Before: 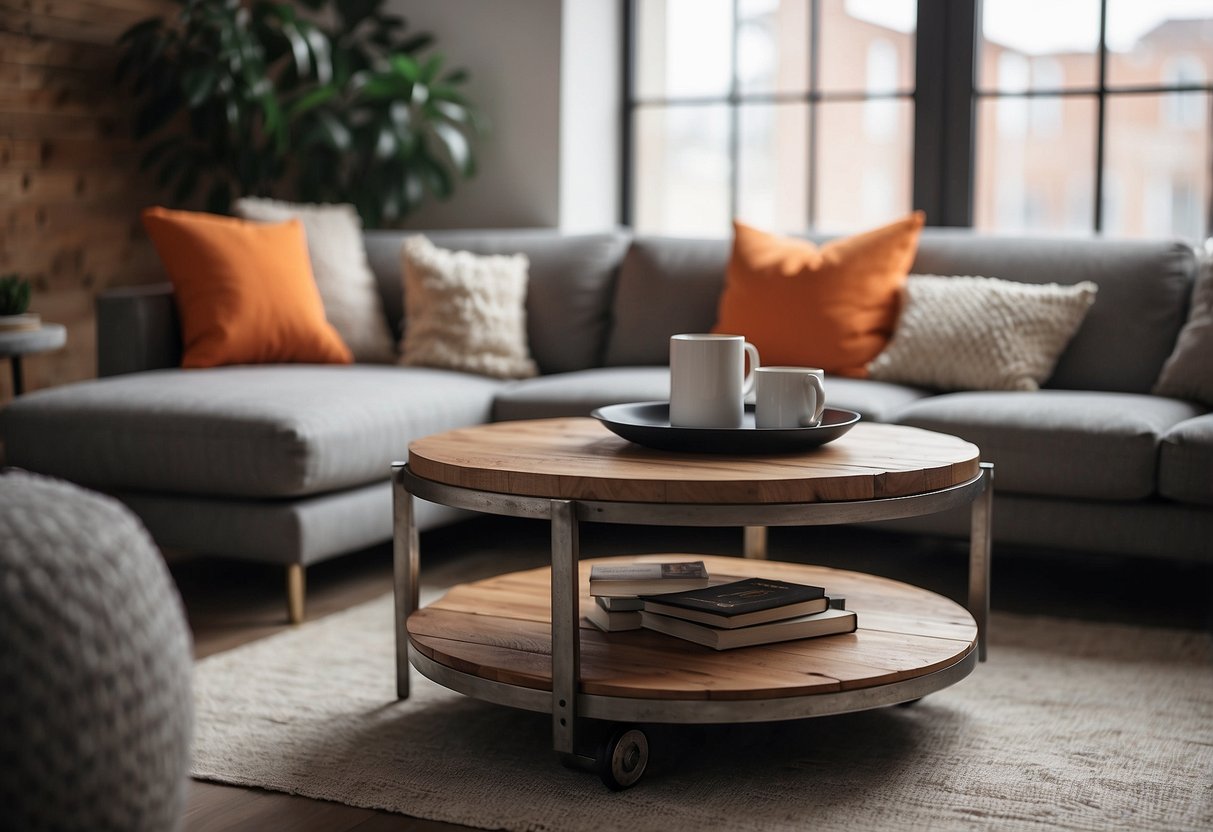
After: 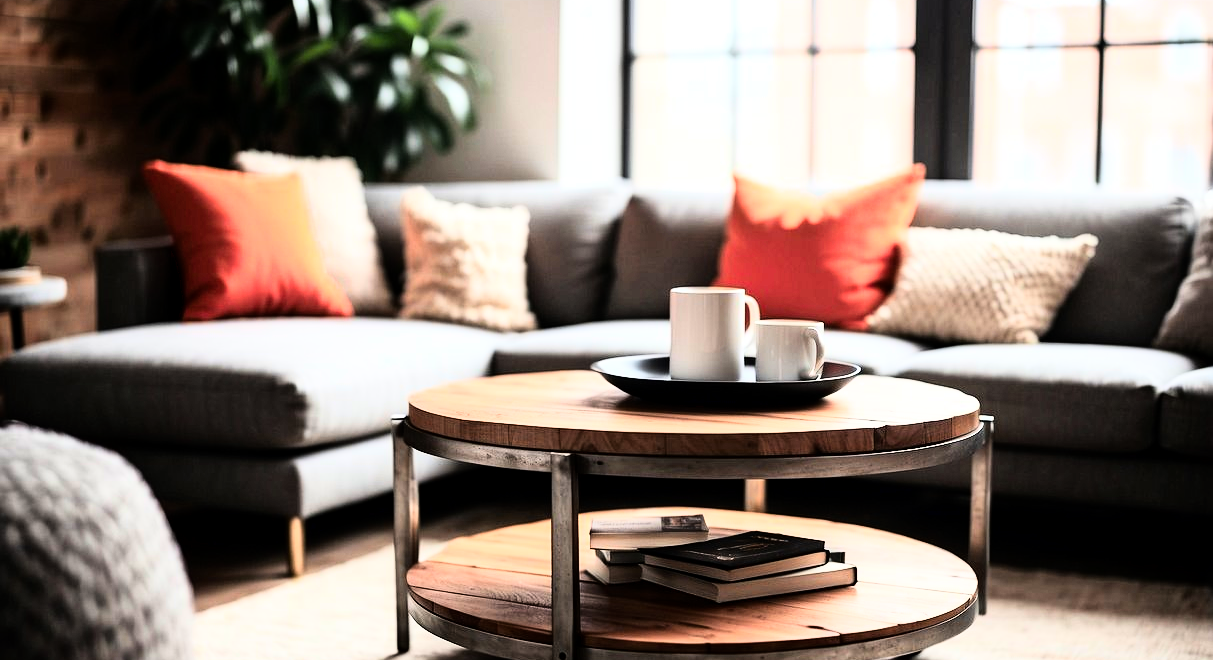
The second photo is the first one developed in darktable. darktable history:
color zones: curves: ch1 [(0.235, 0.558) (0.75, 0.5)]; ch2 [(0.25, 0.462) (0.749, 0.457)], mix 25.94%
rgb curve: curves: ch0 [(0, 0) (0.21, 0.15) (0.24, 0.21) (0.5, 0.75) (0.75, 0.96) (0.89, 0.99) (1, 1)]; ch1 [(0, 0.02) (0.21, 0.13) (0.25, 0.2) (0.5, 0.67) (0.75, 0.9) (0.89, 0.97) (1, 1)]; ch2 [(0, 0.02) (0.21, 0.13) (0.25, 0.2) (0.5, 0.67) (0.75, 0.9) (0.89, 0.97) (1, 1)], compensate middle gray true
exposure: black level correction 0.003, exposure 0.383 EV, compensate highlight preservation false
crop and rotate: top 5.667%, bottom 14.937%
